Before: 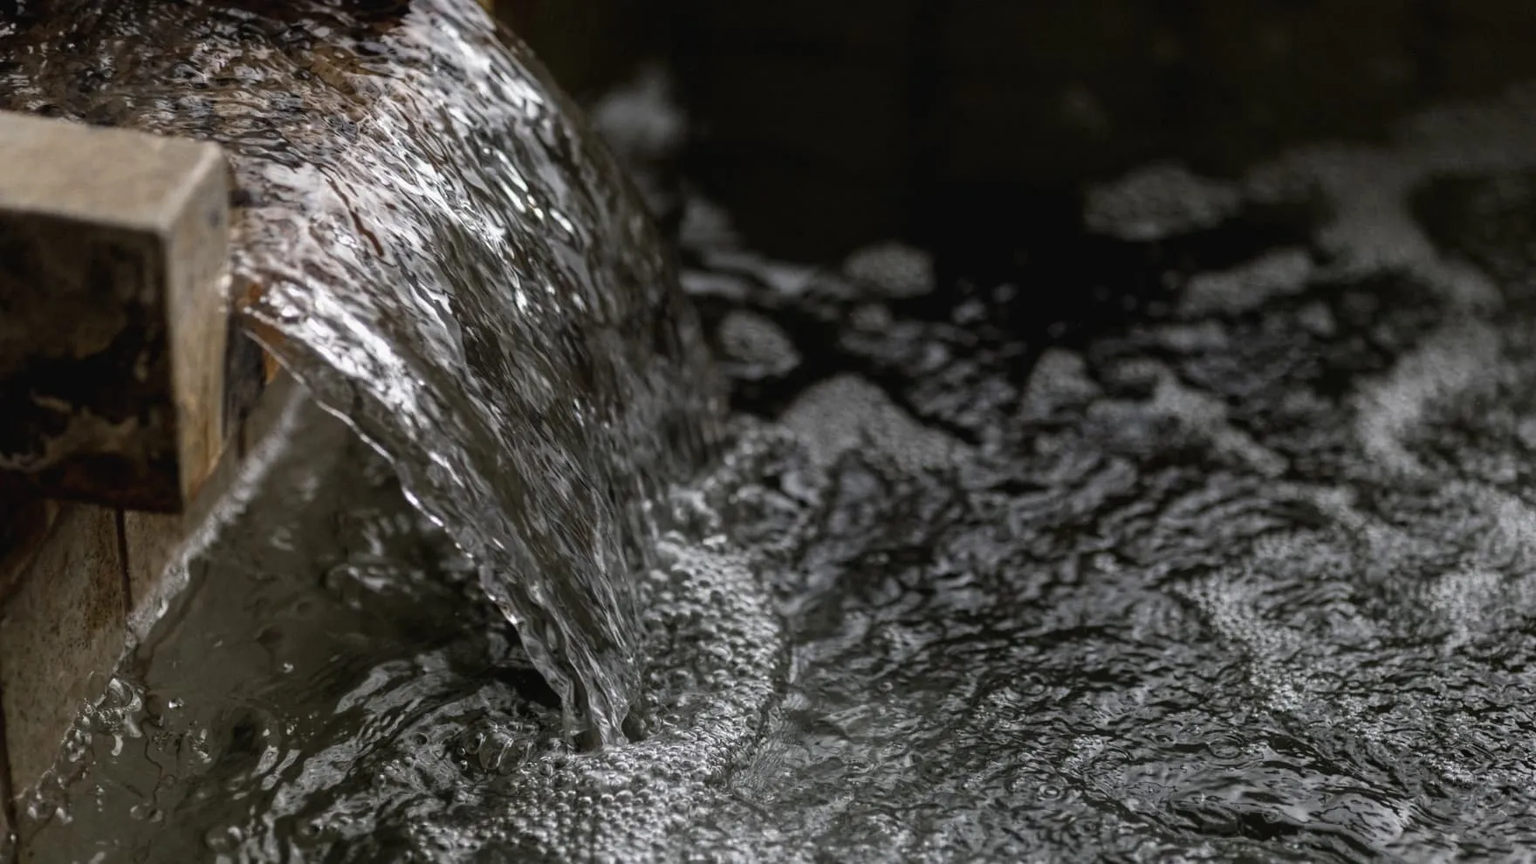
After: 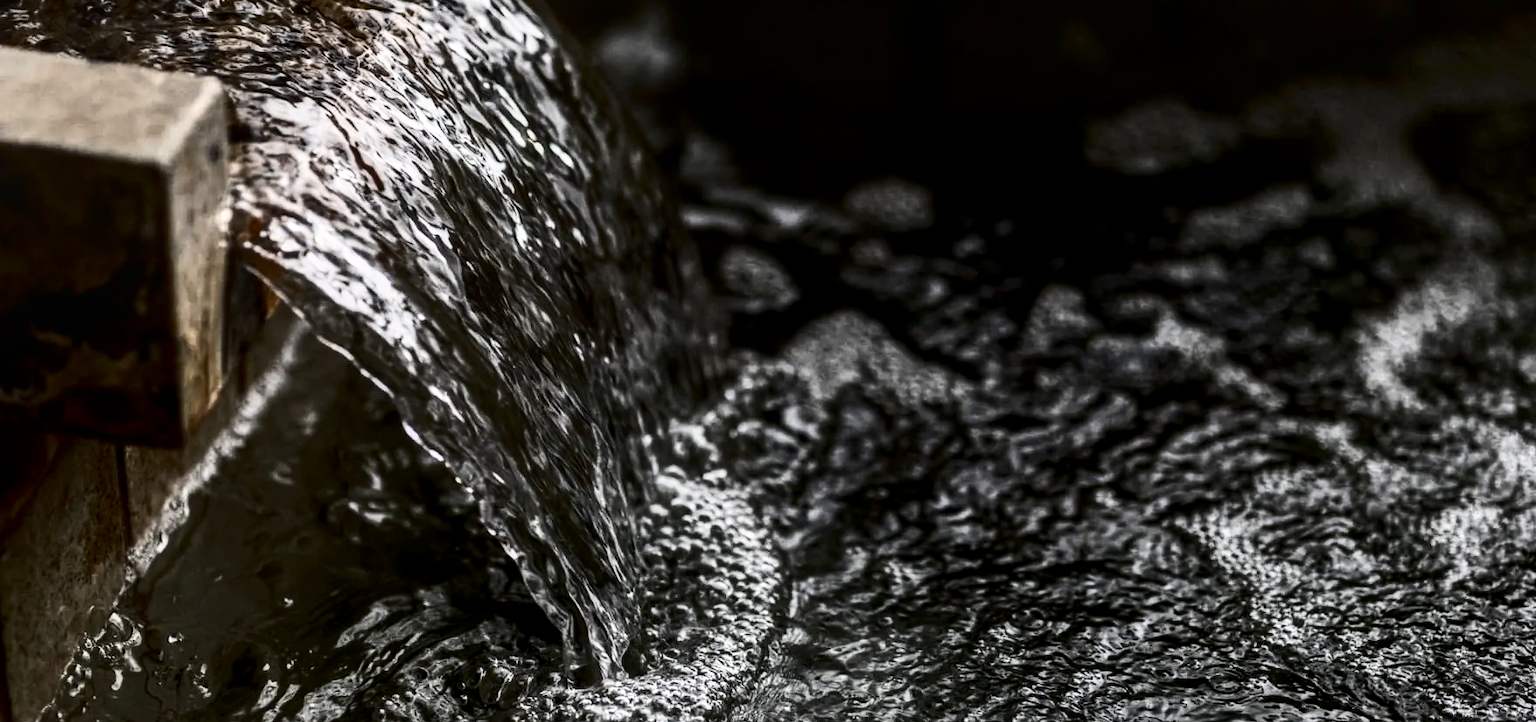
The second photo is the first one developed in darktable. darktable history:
contrast brightness saturation: contrast 0.5, saturation -0.1
shadows and highlights: shadows 30.63, highlights -63.22, shadows color adjustment 98%, highlights color adjustment 58.61%, soften with gaussian
color correction: saturation 1.1
crop: top 7.625%, bottom 8.027%
local contrast: detail 130%
